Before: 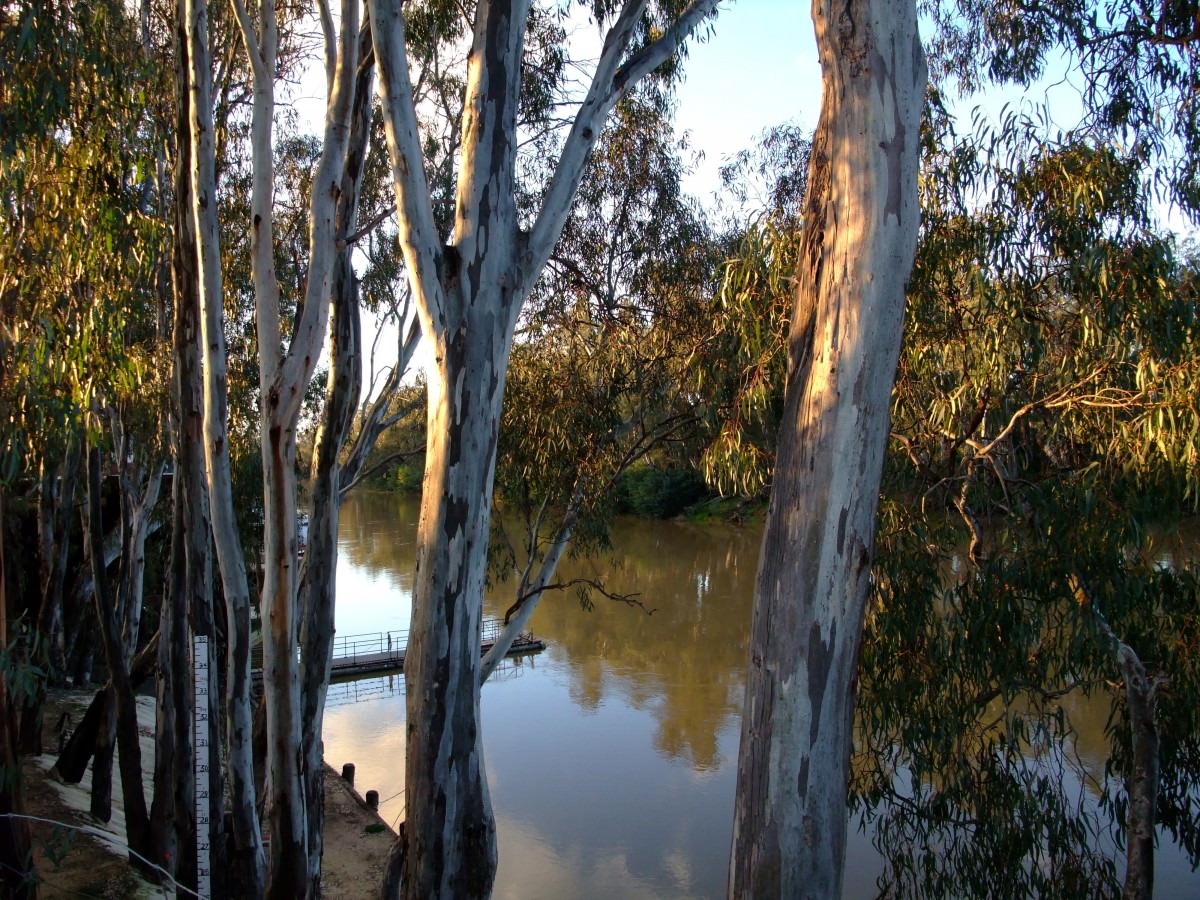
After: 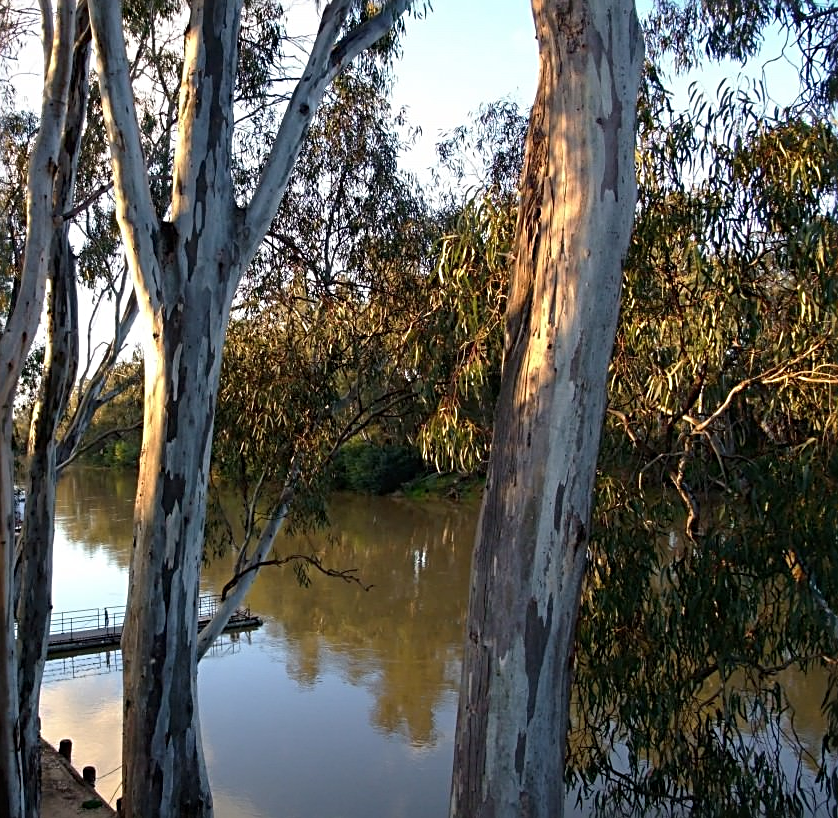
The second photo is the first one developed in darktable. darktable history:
sharpen: radius 3.102
crop and rotate: left 23.637%, top 2.713%, right 6.498%, bottom 6.304%
